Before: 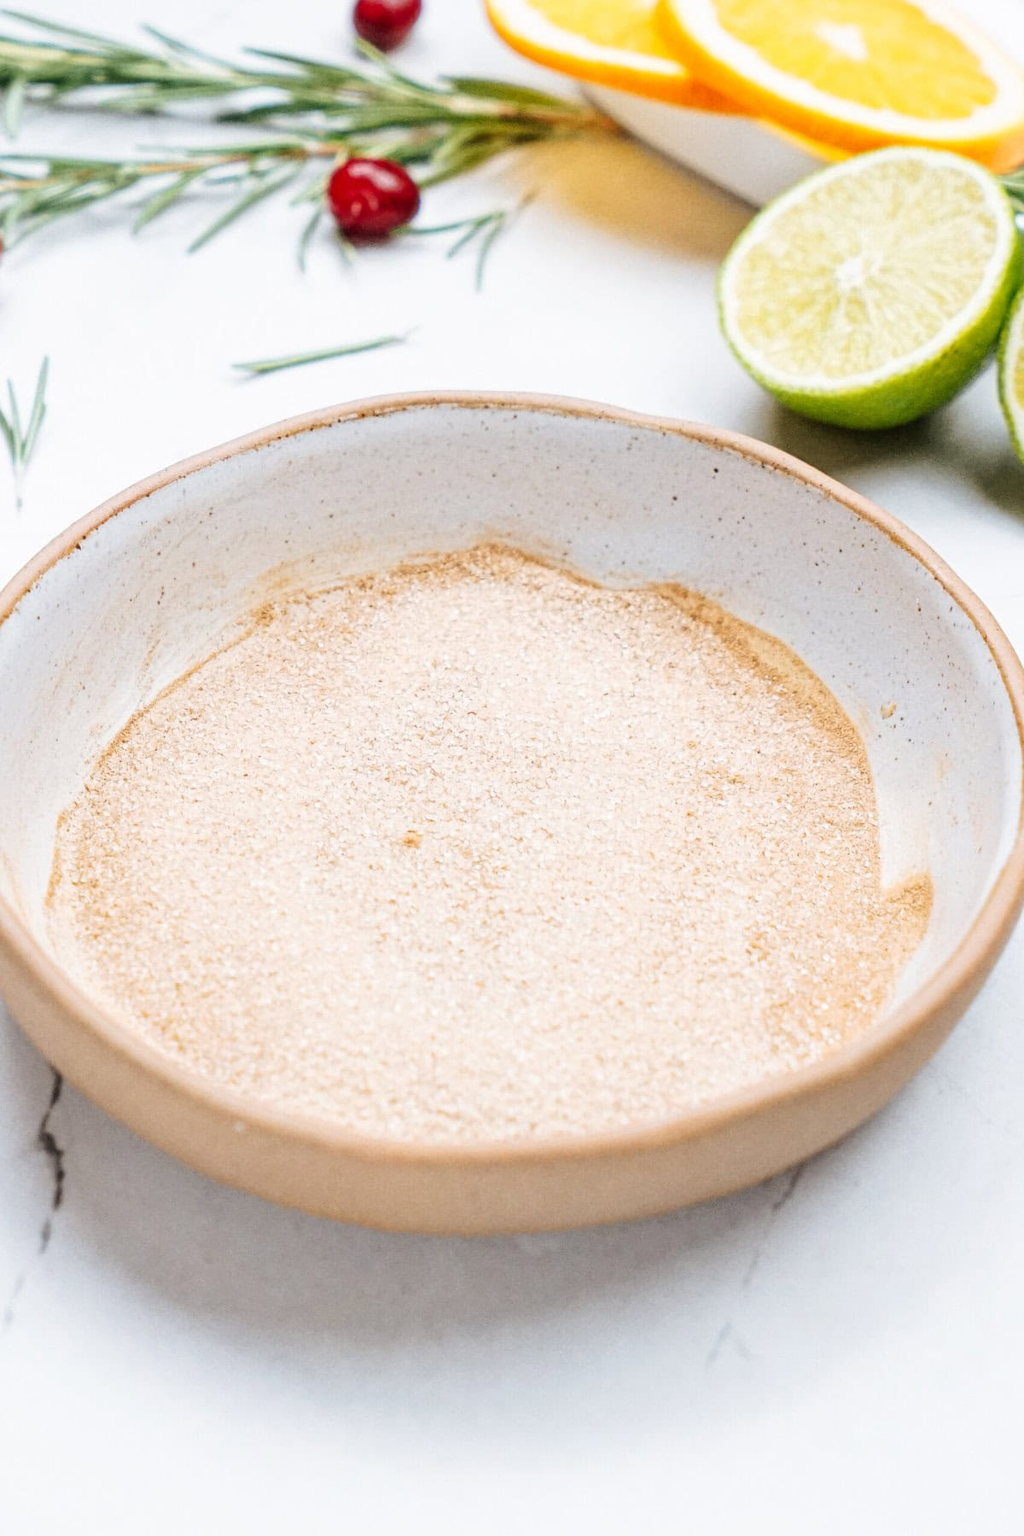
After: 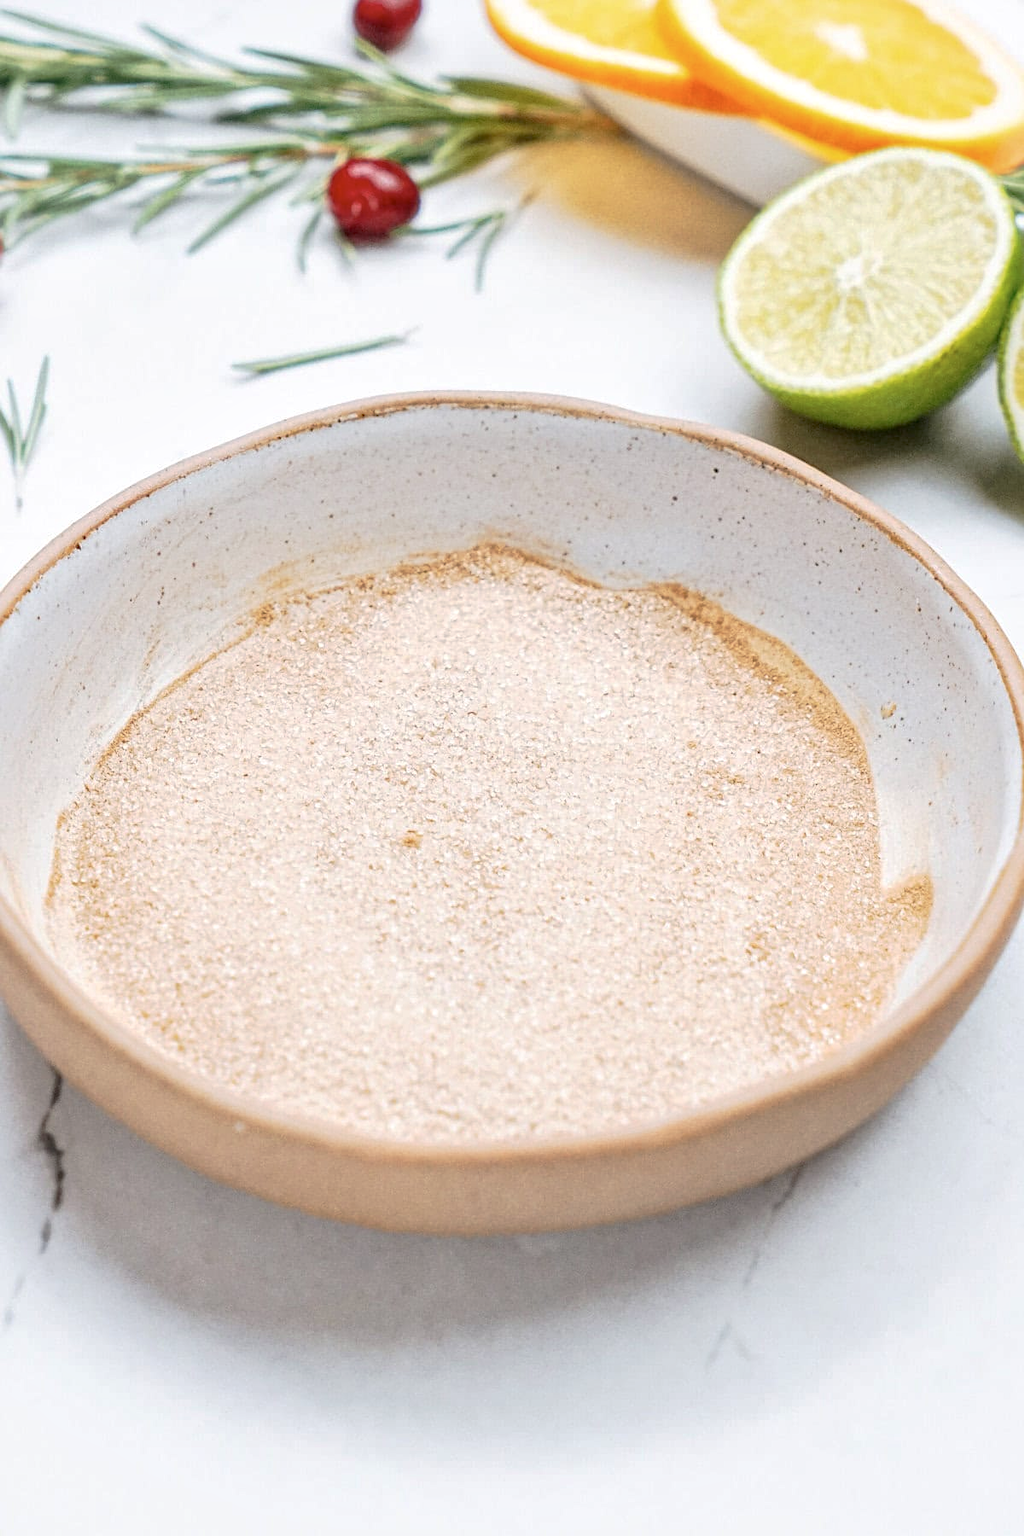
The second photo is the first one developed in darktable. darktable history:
local contrast: mode bilateral grid, contrast 20, coarseness 49, detail 120%, midtone range 0.2
tone curve: curves: ch0 [(0, 0) (0.003, 0.005) (0.011, 0.016) (0.025, 0.036) (0.044, 0.071) (0.069, 0.112) (0.1, 0.149) (0.136, 0.187) (0.177, 0.228) (0.224, 0.272) (0.277, 0.32) (0.335, 0.374) (0.399, 0.429) (0.468, 0.479) (0.543, 0.538) (0.623, 0.609) (0.709, 0.697) (0.801, 0.789) (0.898, 0.876) (1, 1)], preserve colors none
exposure: compensate highlight preservation false
sharpen: amount 0.214
